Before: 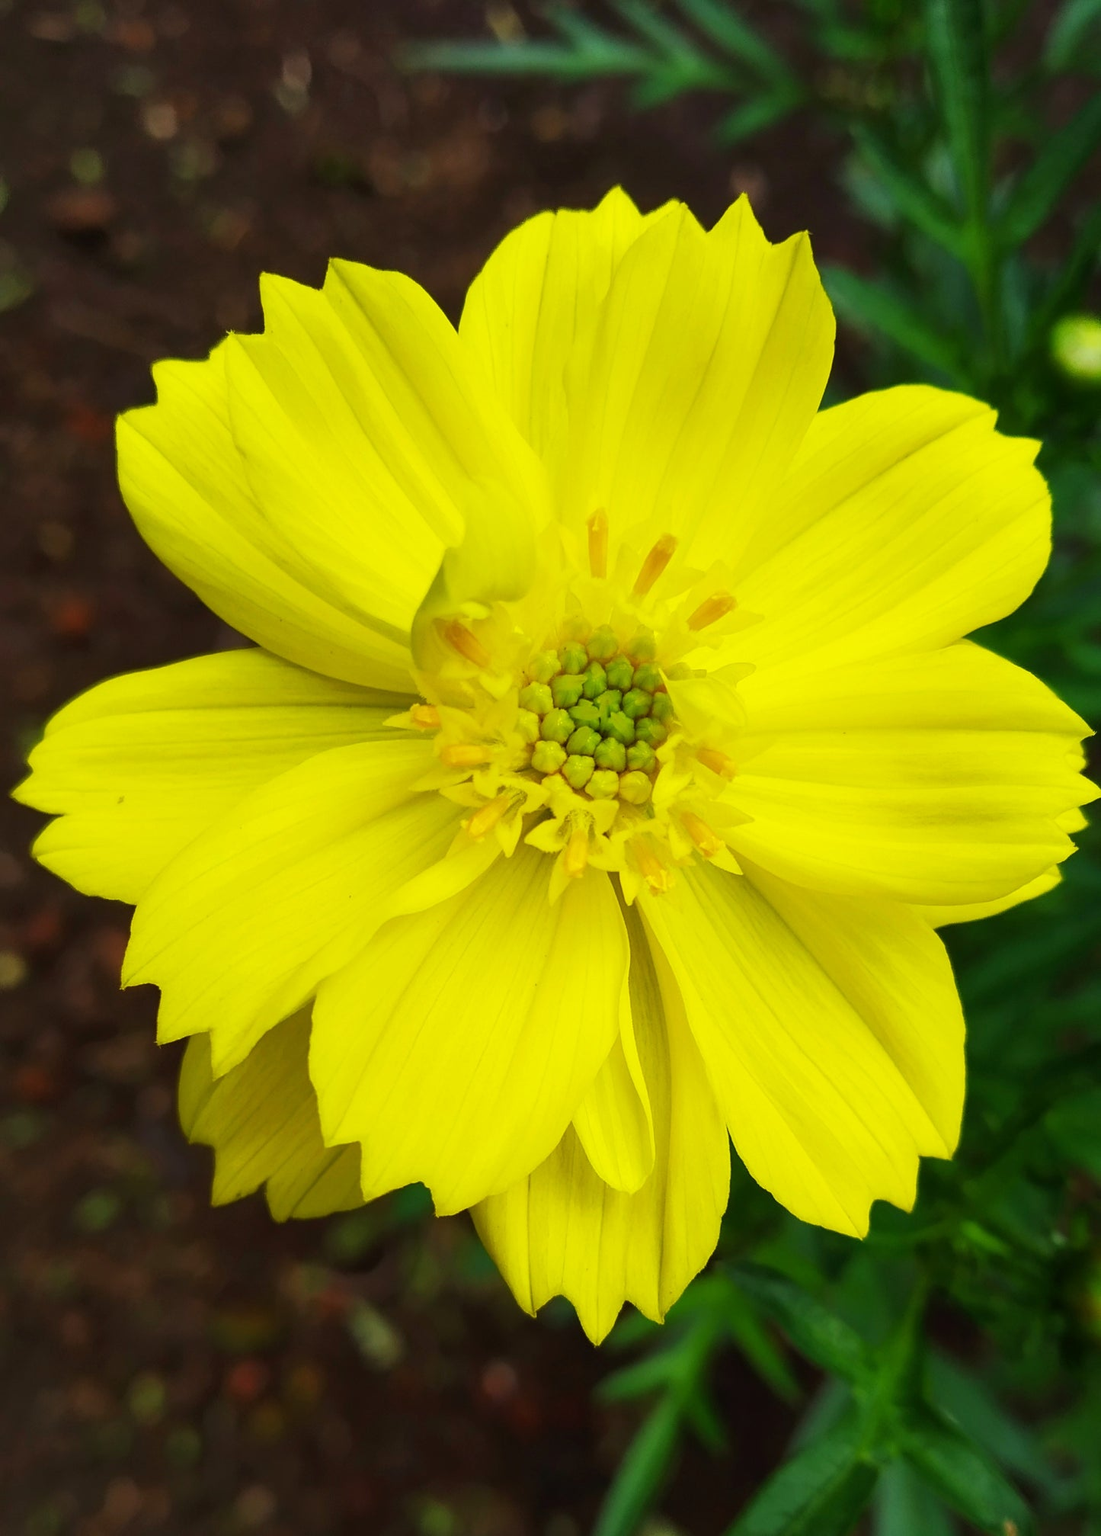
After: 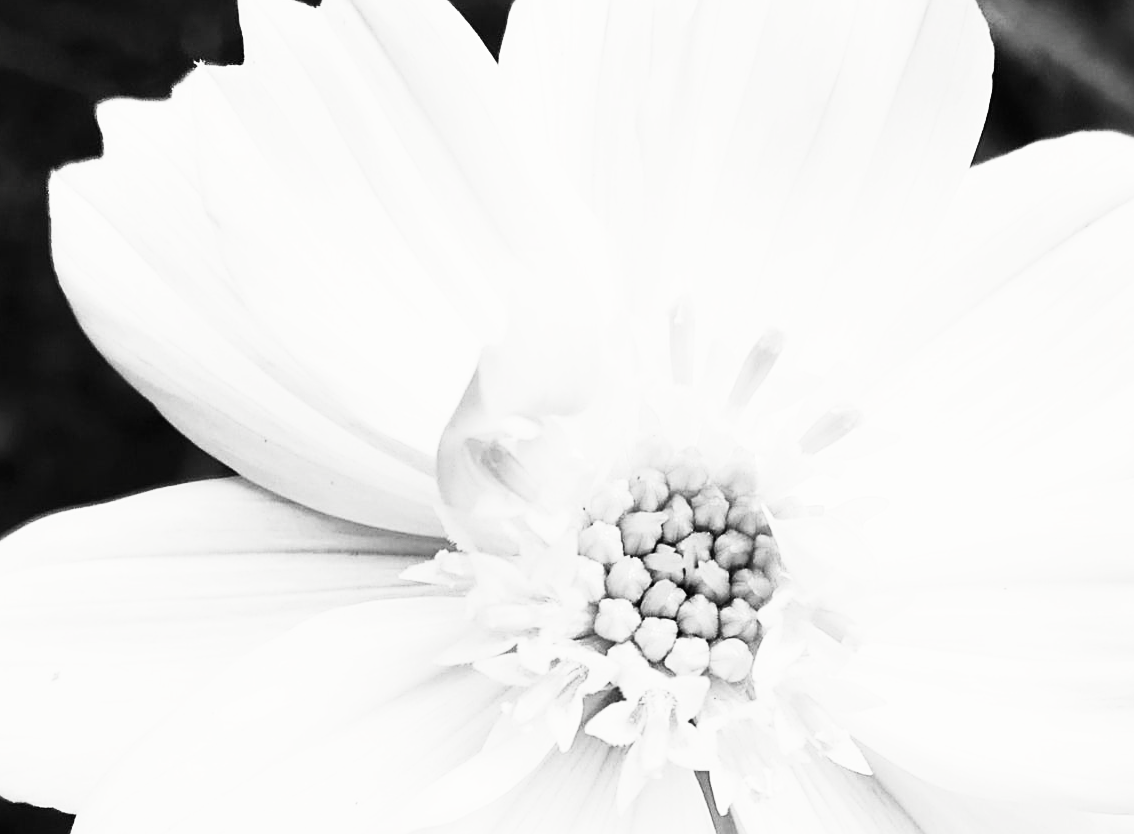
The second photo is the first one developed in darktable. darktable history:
contrast brightness saturation: contrast 0.534, brightness 0.48, saturation -0.995
sharpen: amount 0.492
filmic rgb: black relative exposure -4.9 EV, white relative exposure 2.82 EV, hardness 3.71
crop: left 7.155%, top 18.514%, right 14.361%, bottom 40.059%
